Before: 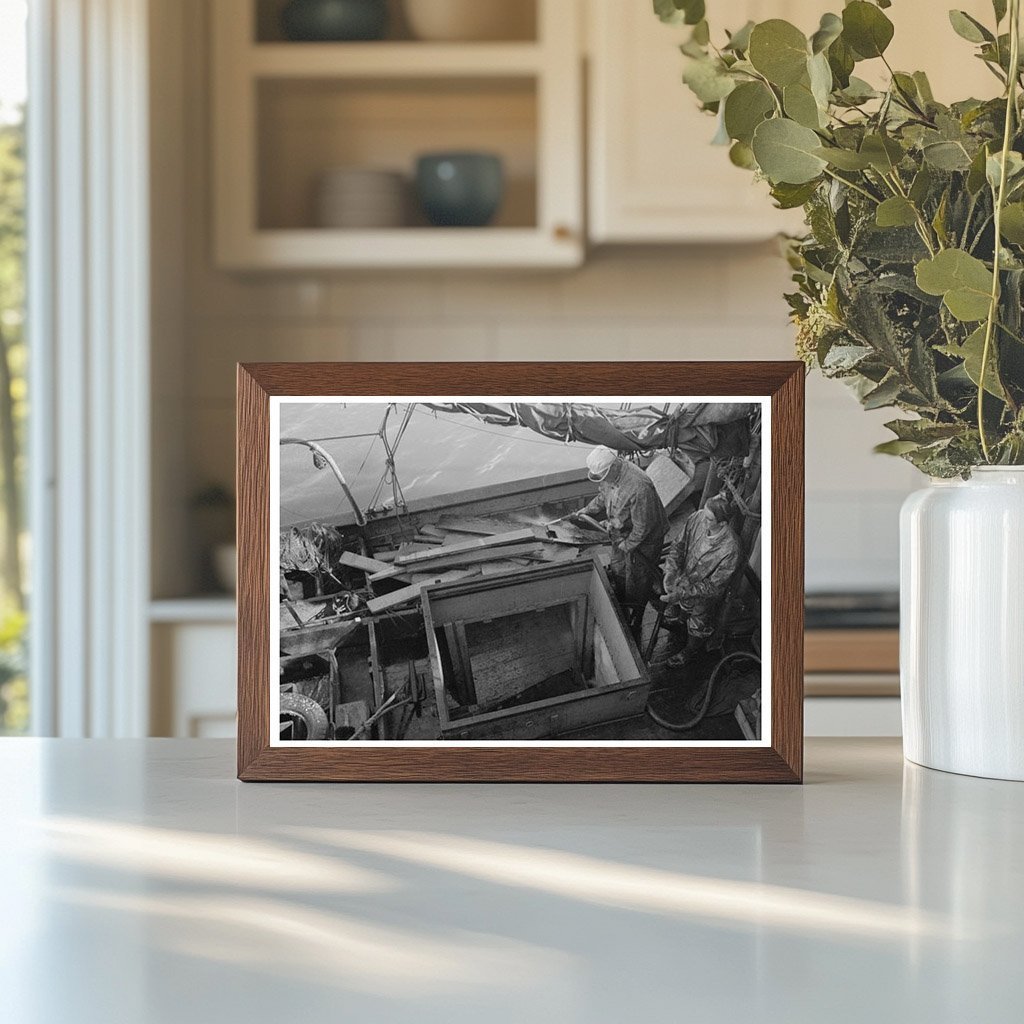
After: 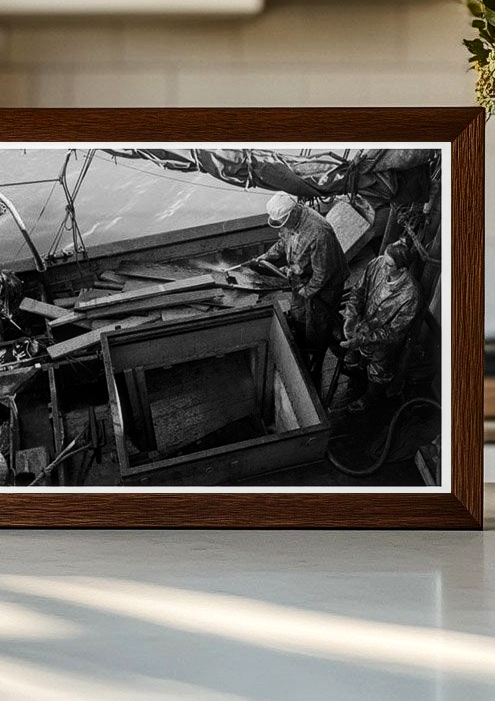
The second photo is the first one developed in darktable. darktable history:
contrast brightness saturation: contrast 0.241, brightness -0.224, saturation 0.146
crop: left 31.327%, top 24.823%, right 20.283%, bottom 6.623%
local contrast: on, module defaults
